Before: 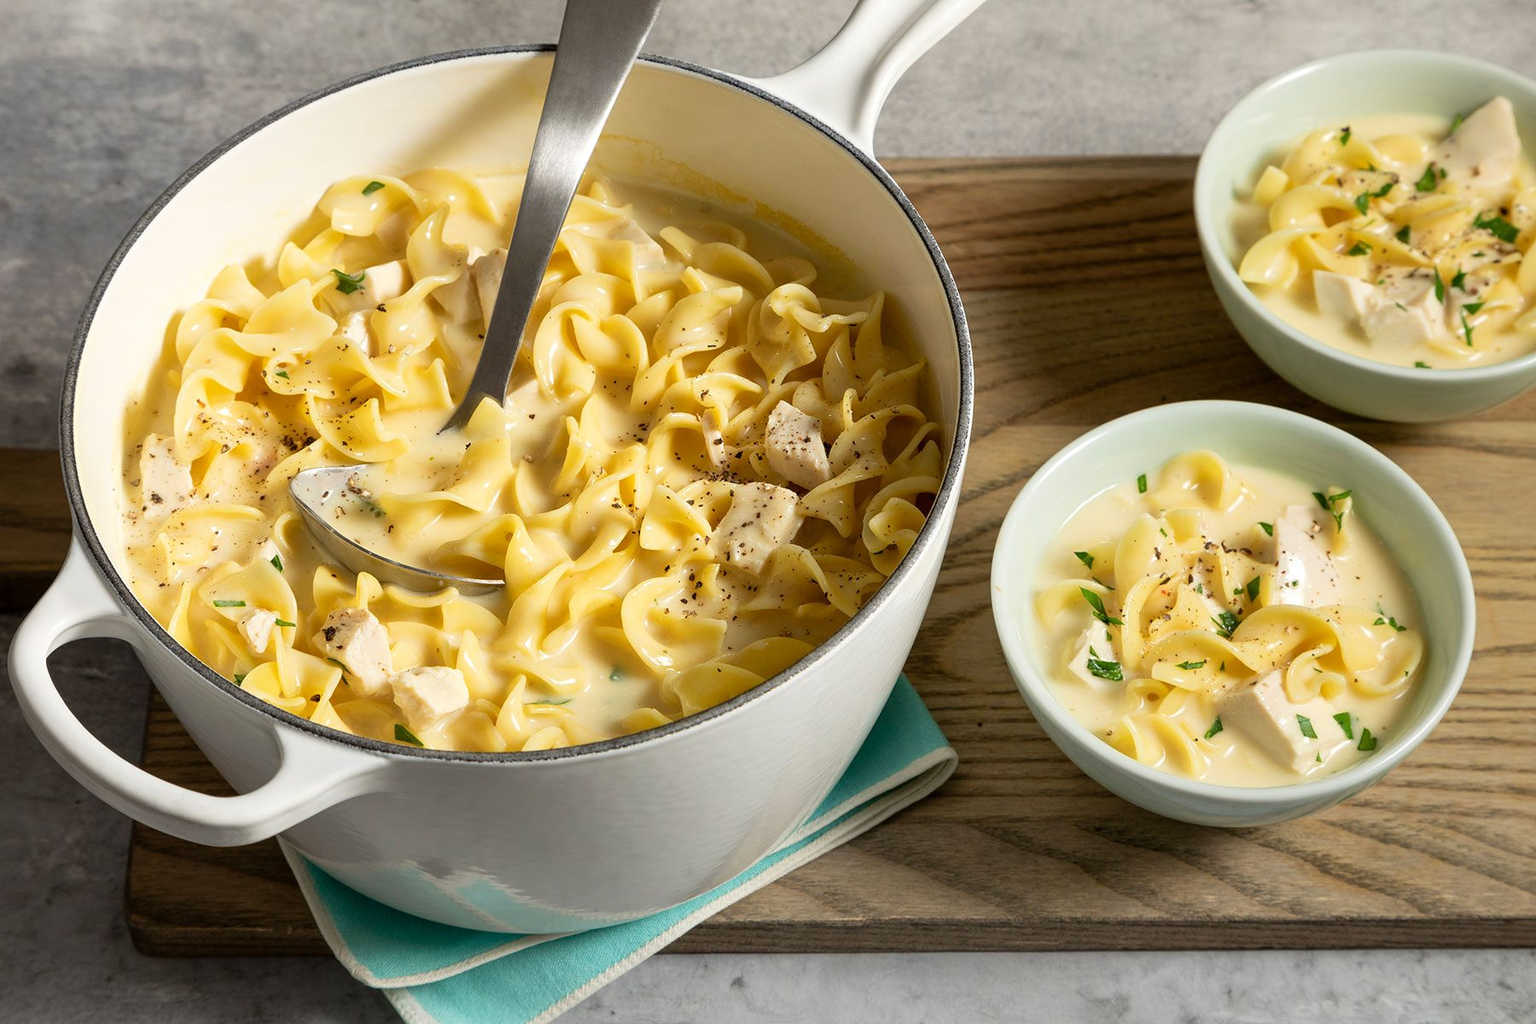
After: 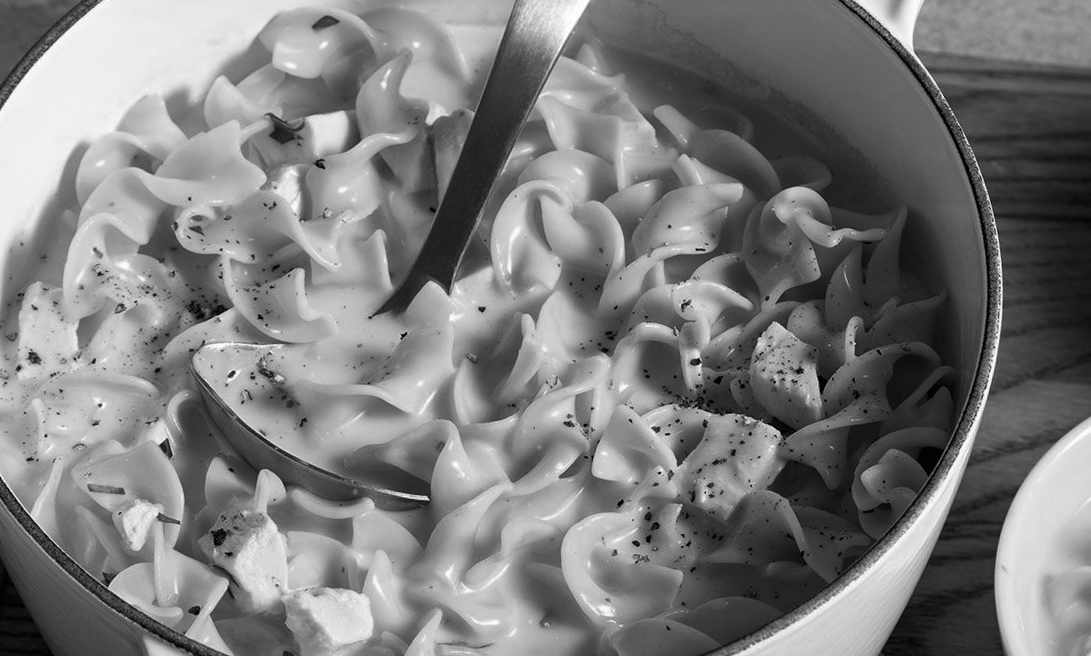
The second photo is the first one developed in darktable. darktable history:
color calibration: output gray [0.21, 0.42, 0.37, 0], illuminant as shot in camera, x 0.358, y 0.373, temperature 4628.91 K
contrast brightness saturation: brightness -0.204, saturation 0.082
crop and rotate: angle -6.12°, left 2.258%, top 6.783%, right 27.734%, bottom 30.042%
tone equalizer: mask exposure compensation -0.507 EV
